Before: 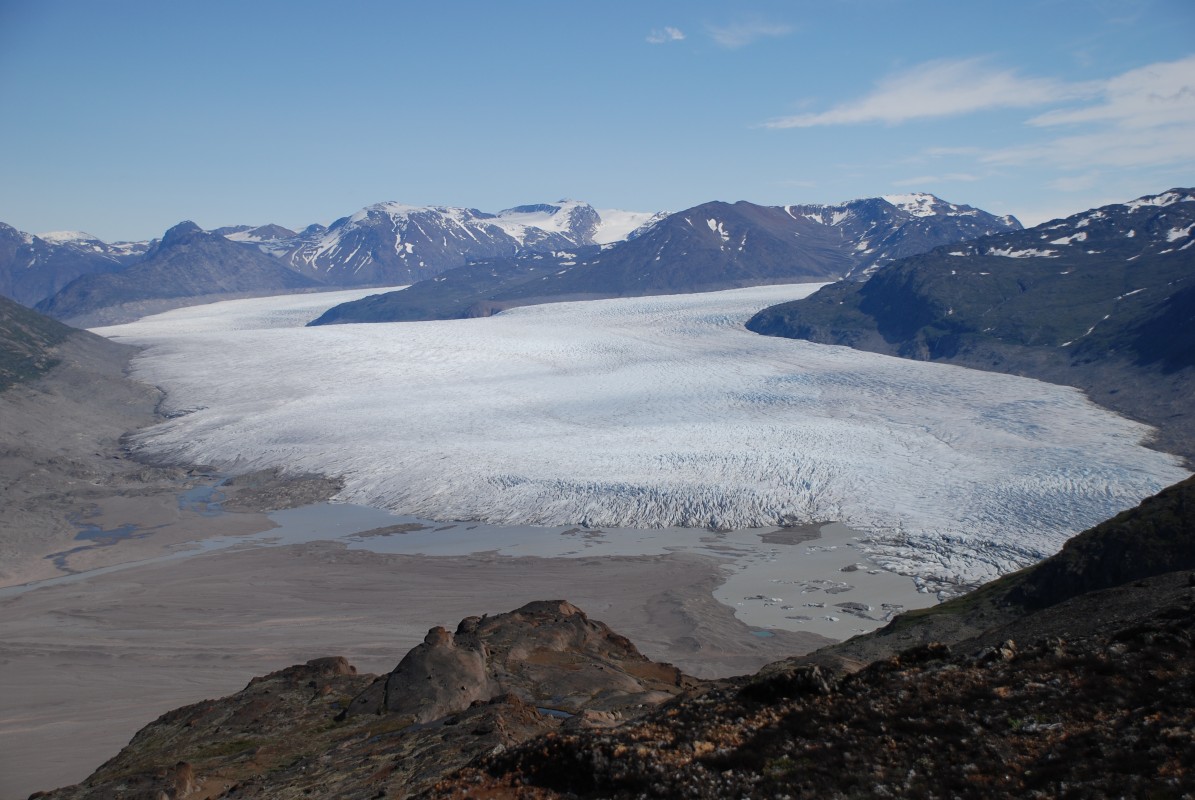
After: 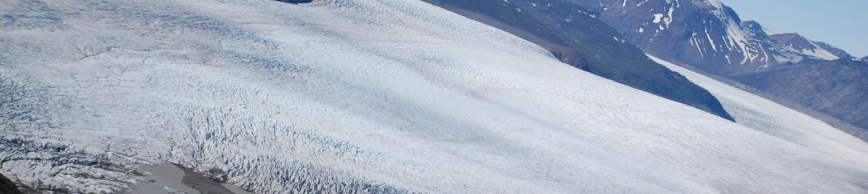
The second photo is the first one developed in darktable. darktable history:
contrast brightness saturation: contrast 0.15, brightness -0.01, saturation 0.1
base curve: curves: ch0 [(0, 0) (0.297, 0.298) (1, 1)], preserve colors none
crop and rotate: angle 16.12°, top 30.835%, bottom 35.653%
